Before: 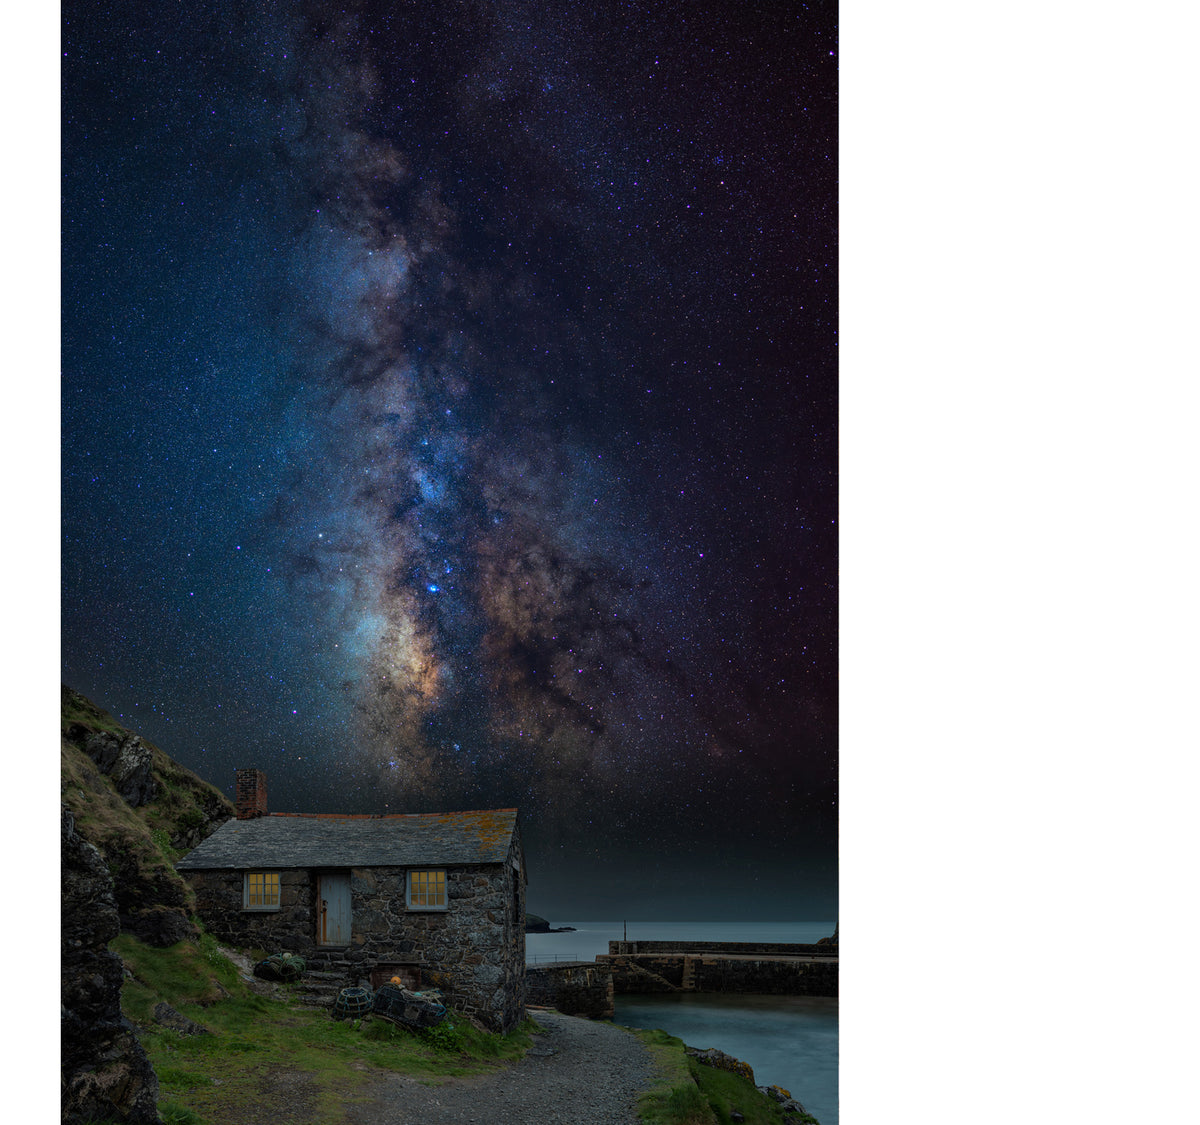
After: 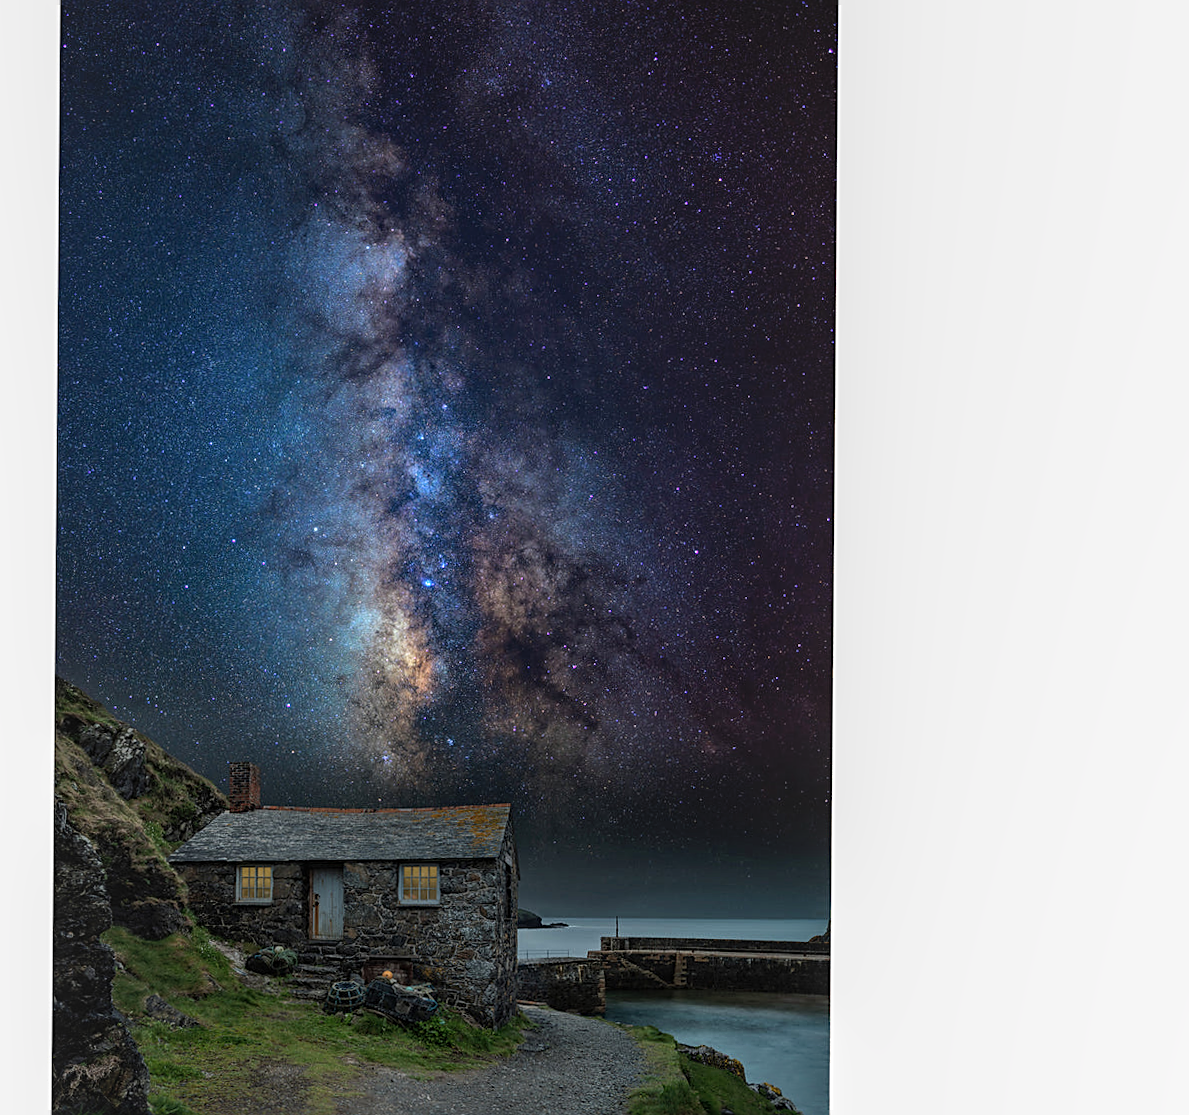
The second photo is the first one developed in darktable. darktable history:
tone equalizer: -8 EV -1.97 EV, -7 EV -1.98 EV, -6 EV -1.99 EV, -5 EV -1.98 EV, -4 EV -2 EV, -3 EV -1.99 EV, -2 EV -1.98 EV, -1 EV -1.62 EV, +0 EV -1.99 EV
crop and rotate: angle -0.458°
local contrast: on, module defaults
exposure: black level correction 0.001, exposure 1.991 EV, compensate highlight preservation false
sharpen: on, module defaults
